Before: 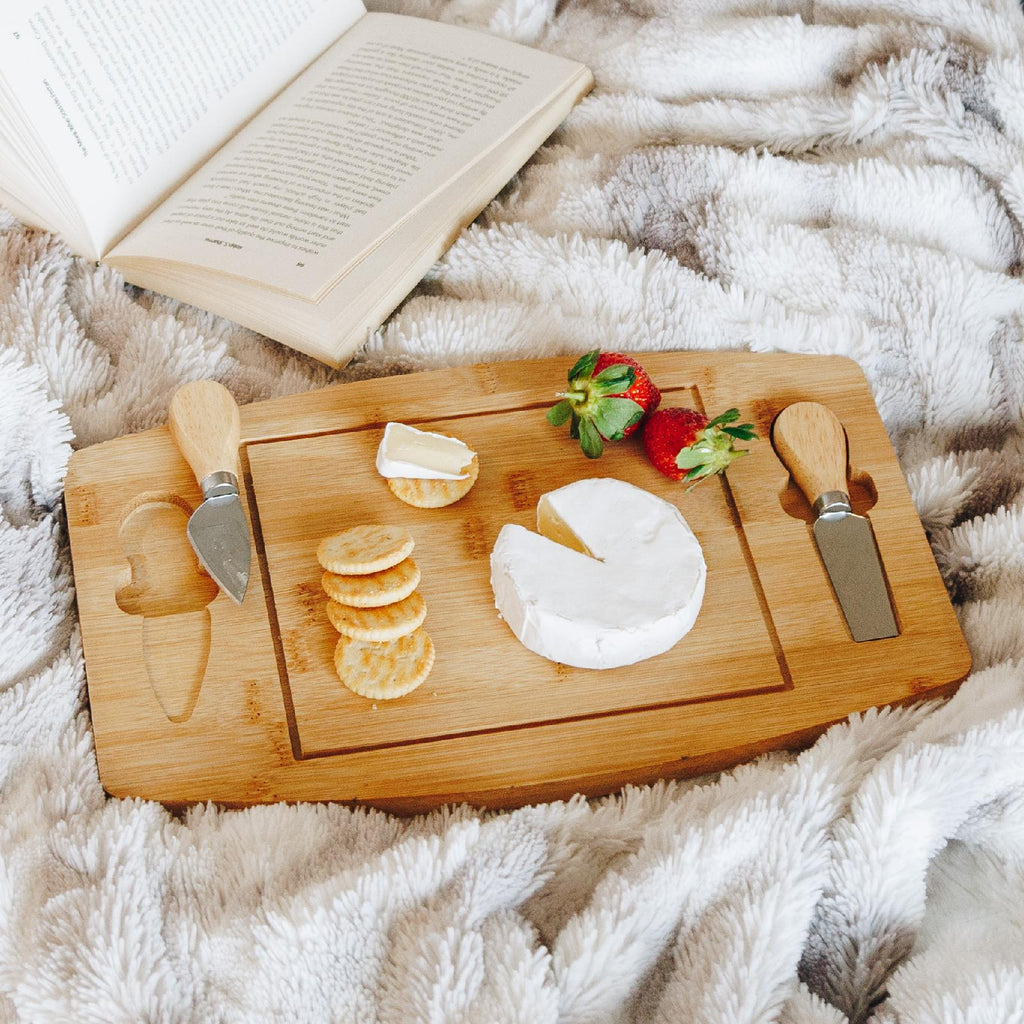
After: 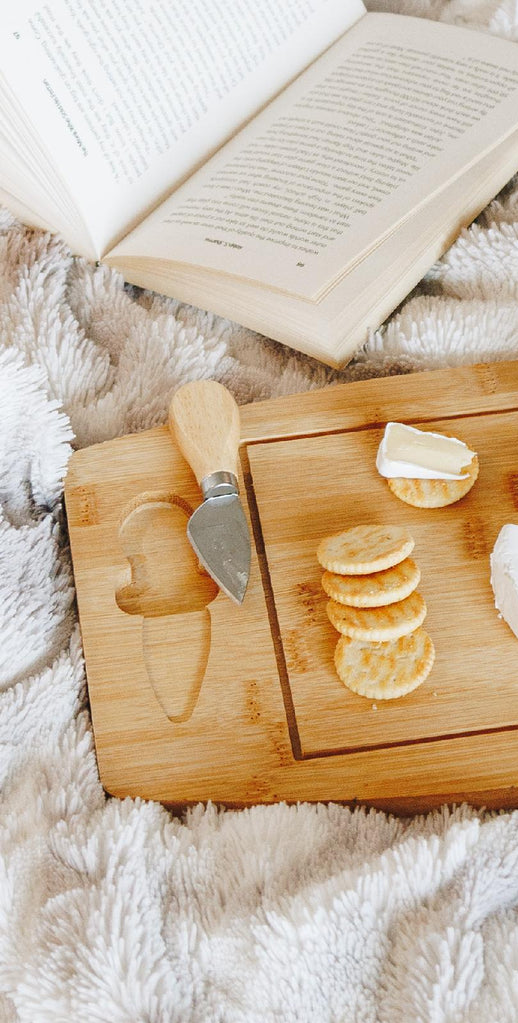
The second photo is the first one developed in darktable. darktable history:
crop and rotate: left 0.031%, top 0%, right 49.294%
